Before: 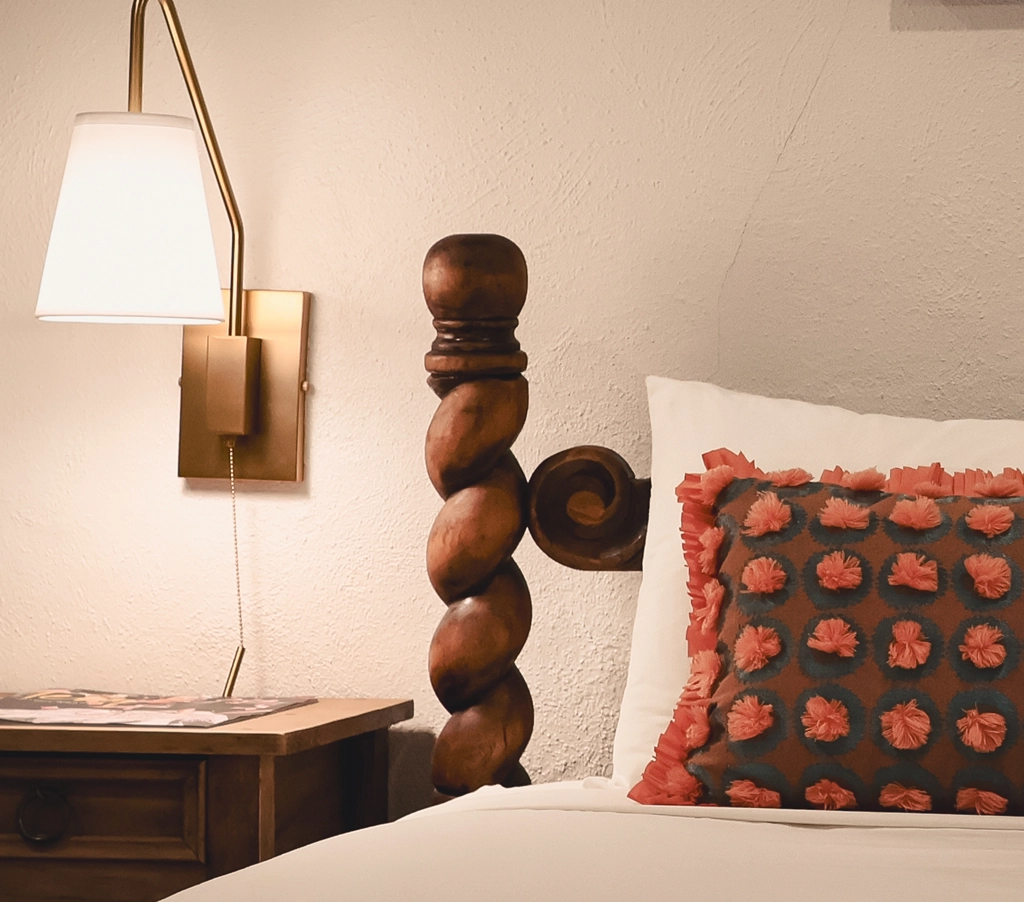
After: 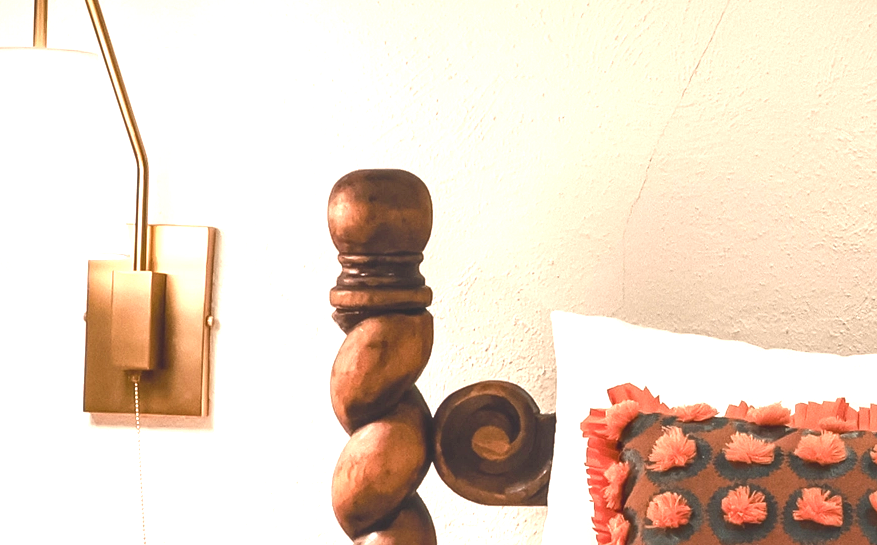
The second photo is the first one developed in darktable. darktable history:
exposure: black level correction 0, exposure 1.1 EV, compensate exposure bias true, compensate highlight preservation false
crop and rotate: left 9.345%, top 7.22%, right 4.982%, bottom 32.331%
local contrast: on, module defaults
